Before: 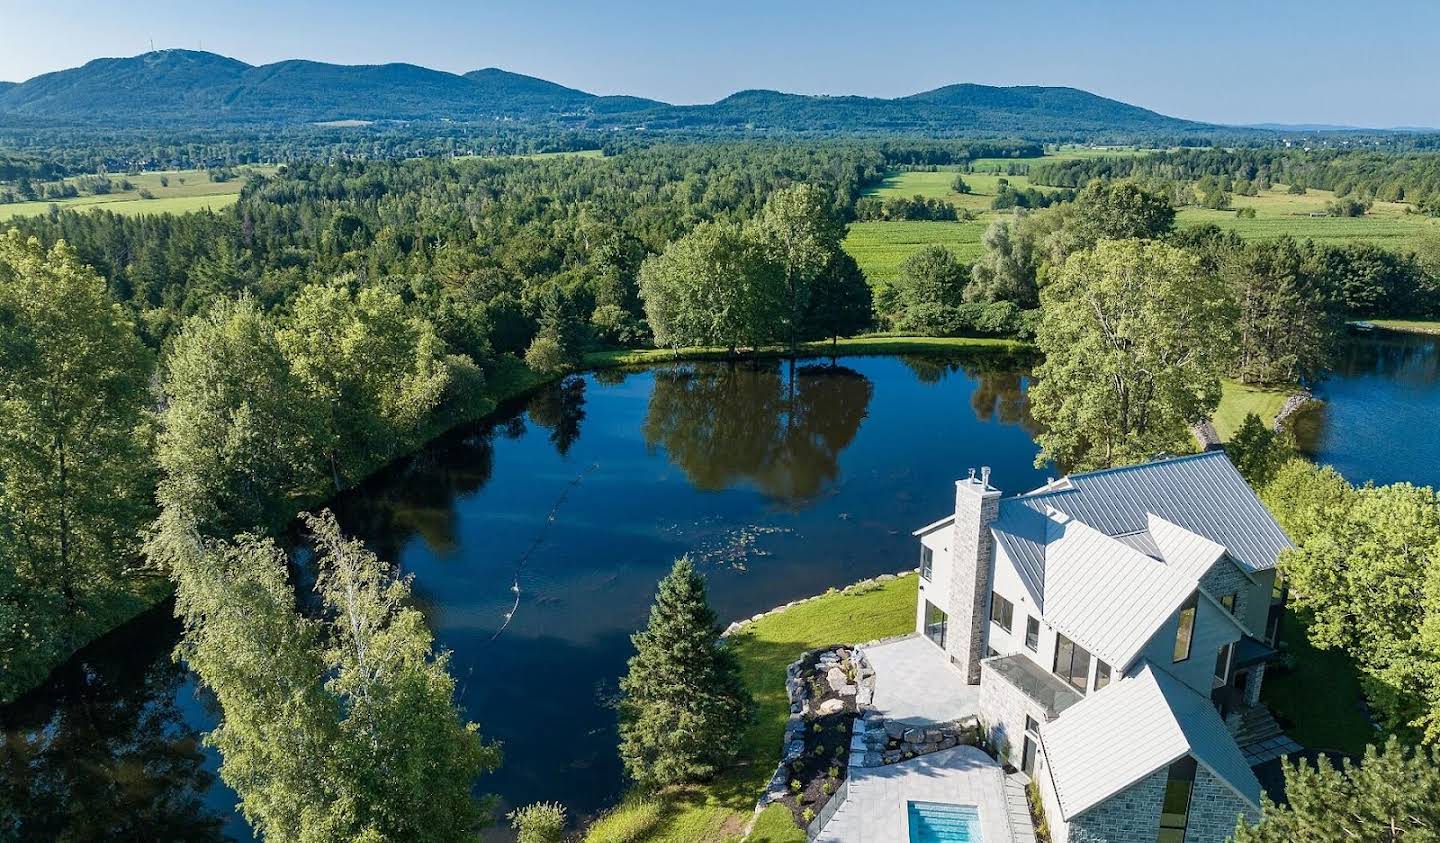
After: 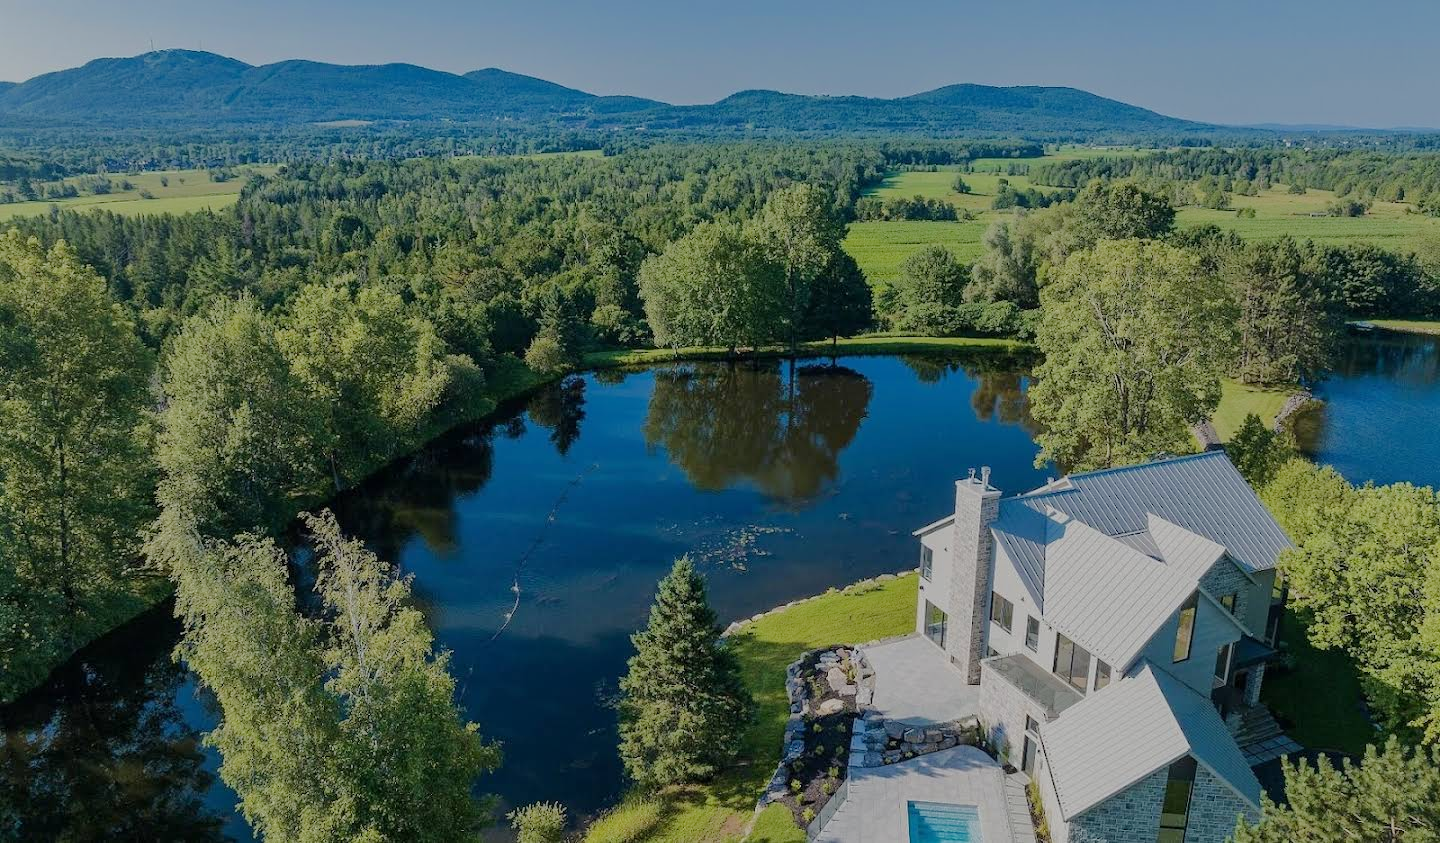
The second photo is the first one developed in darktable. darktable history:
tone equalizer: -8 EV -0.028 EV, -7 EV 0.029 EV, -6 EV -0.006 EV, -5 EV 0.009 EV, -4 EV -0.048 EV, -3 EV -0.237 EV, -2 EV -0.691 EV, -1 EV -0.959 EV, +0 EV -0.956 EV, edges refinement/feathering 500, mask exposure compensation -1.57 EV, preserve details no
